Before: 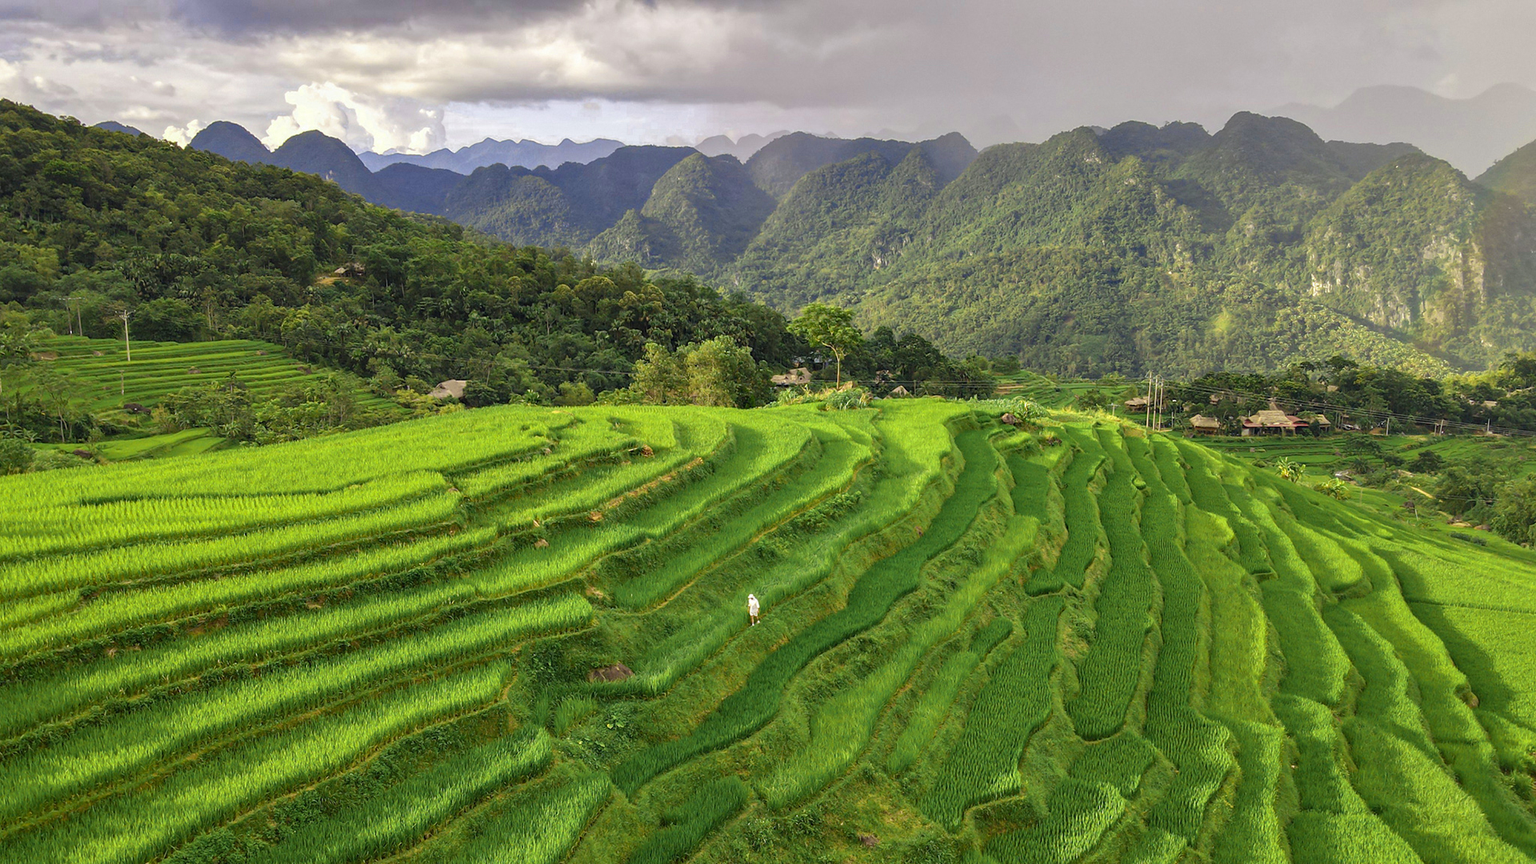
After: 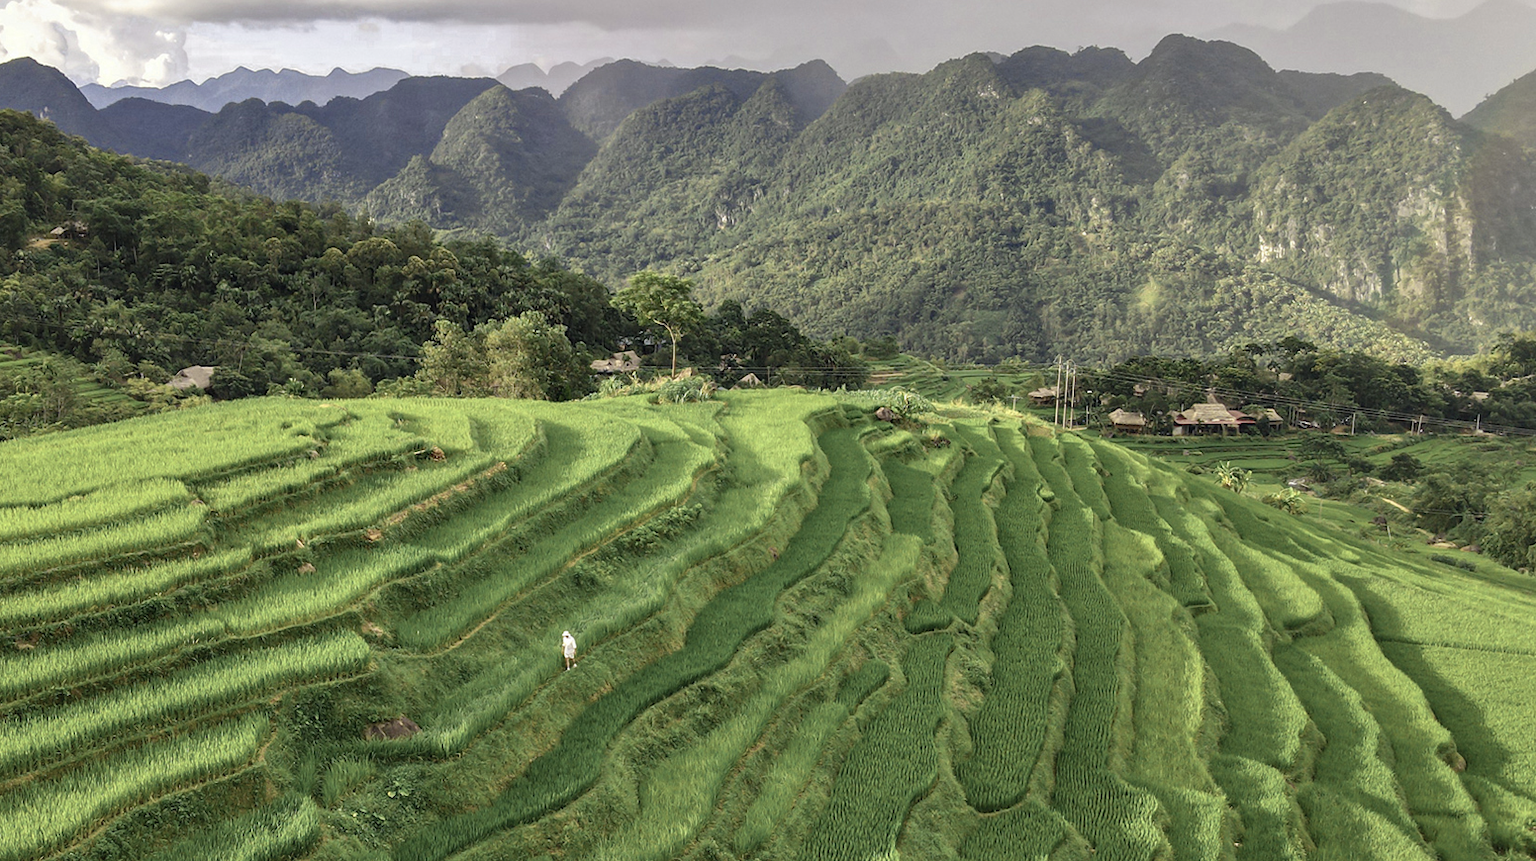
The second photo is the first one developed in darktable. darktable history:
contrast brightness saturation: contrast 0.102, saturation -0.367
crop: left 19.125%, top 9.758%, right 0%, bottom 9.675%
